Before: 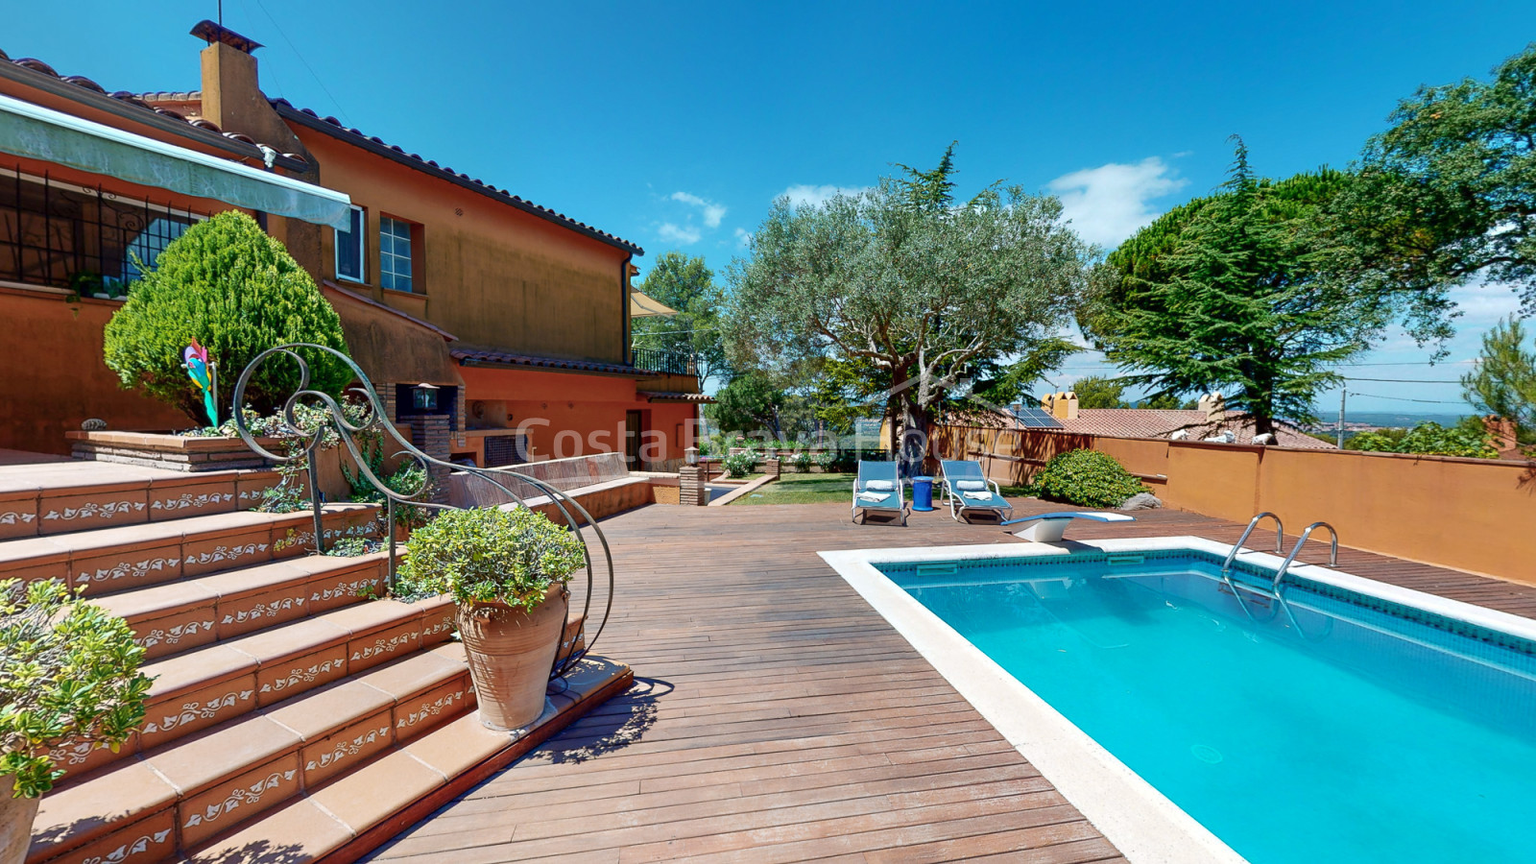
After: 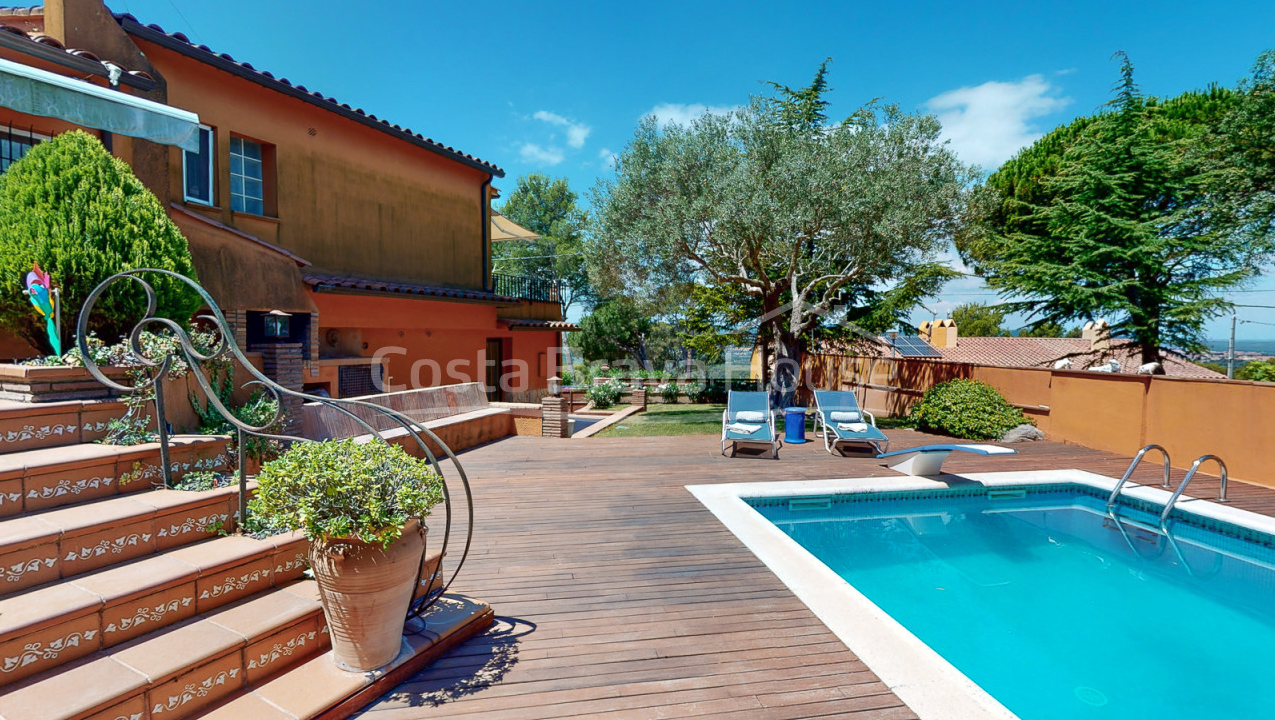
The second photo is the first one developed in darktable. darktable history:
crop and rotate: left 10.408%, top 9.937%, right 9.874%, bottom 10.043%
